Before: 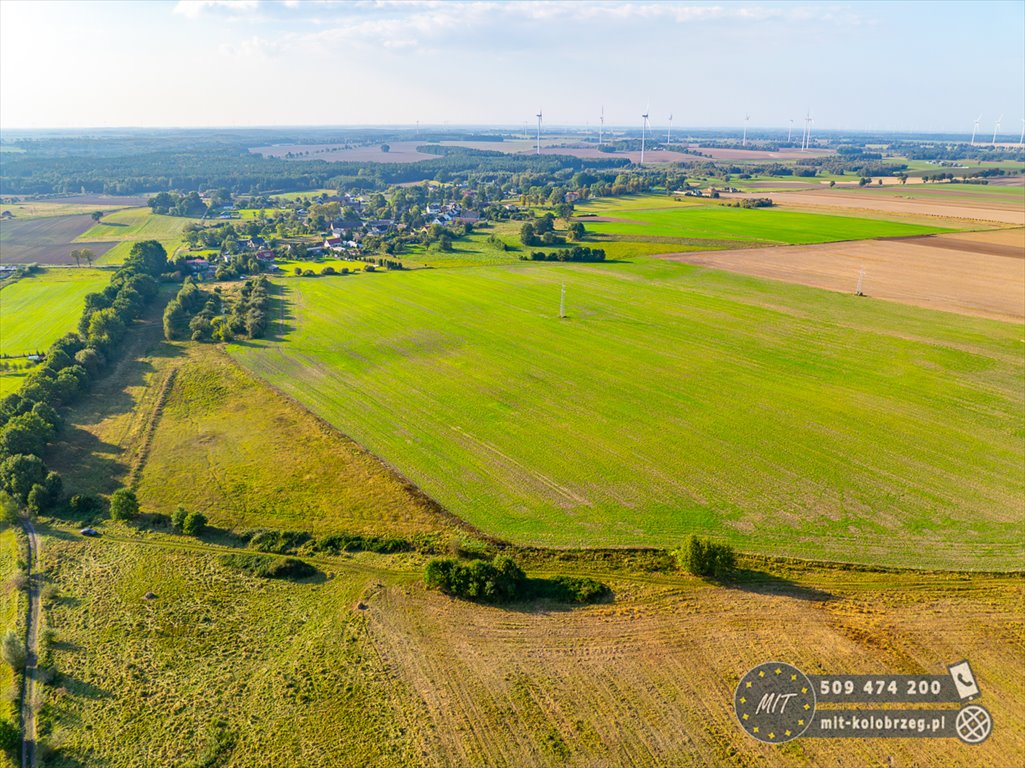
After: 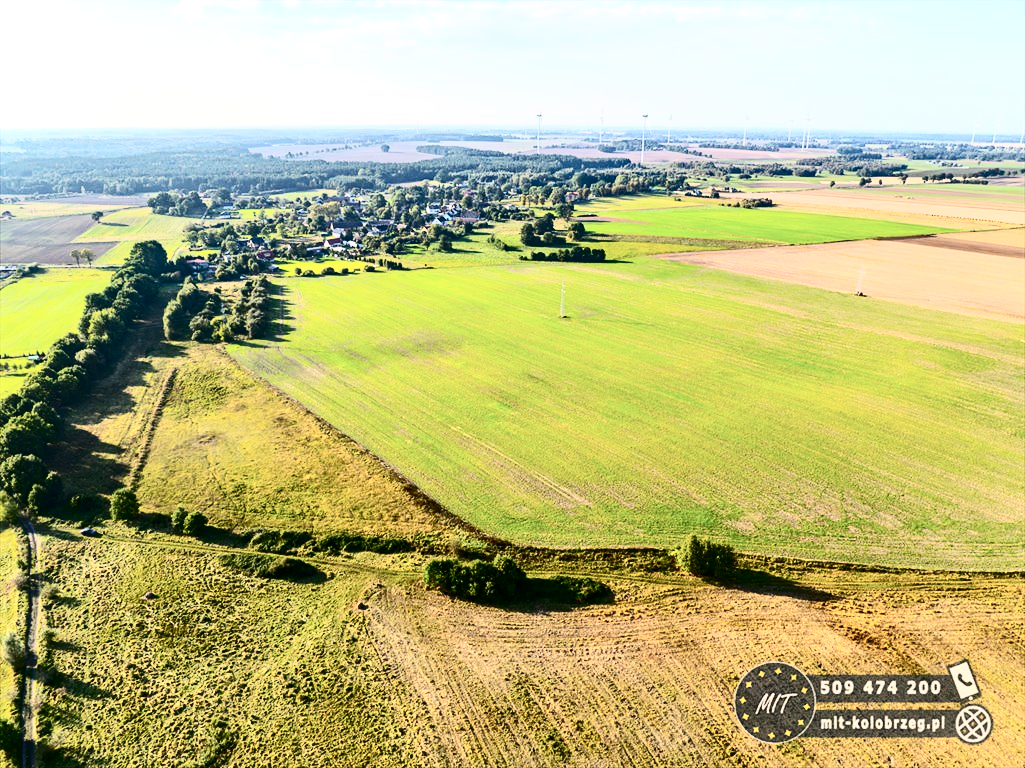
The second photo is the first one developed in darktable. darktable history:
contrast brightness saturation: contrast 0.51, saturation -0.101
exposure: exposure 0.209 EV, compensate highlight preservation false
